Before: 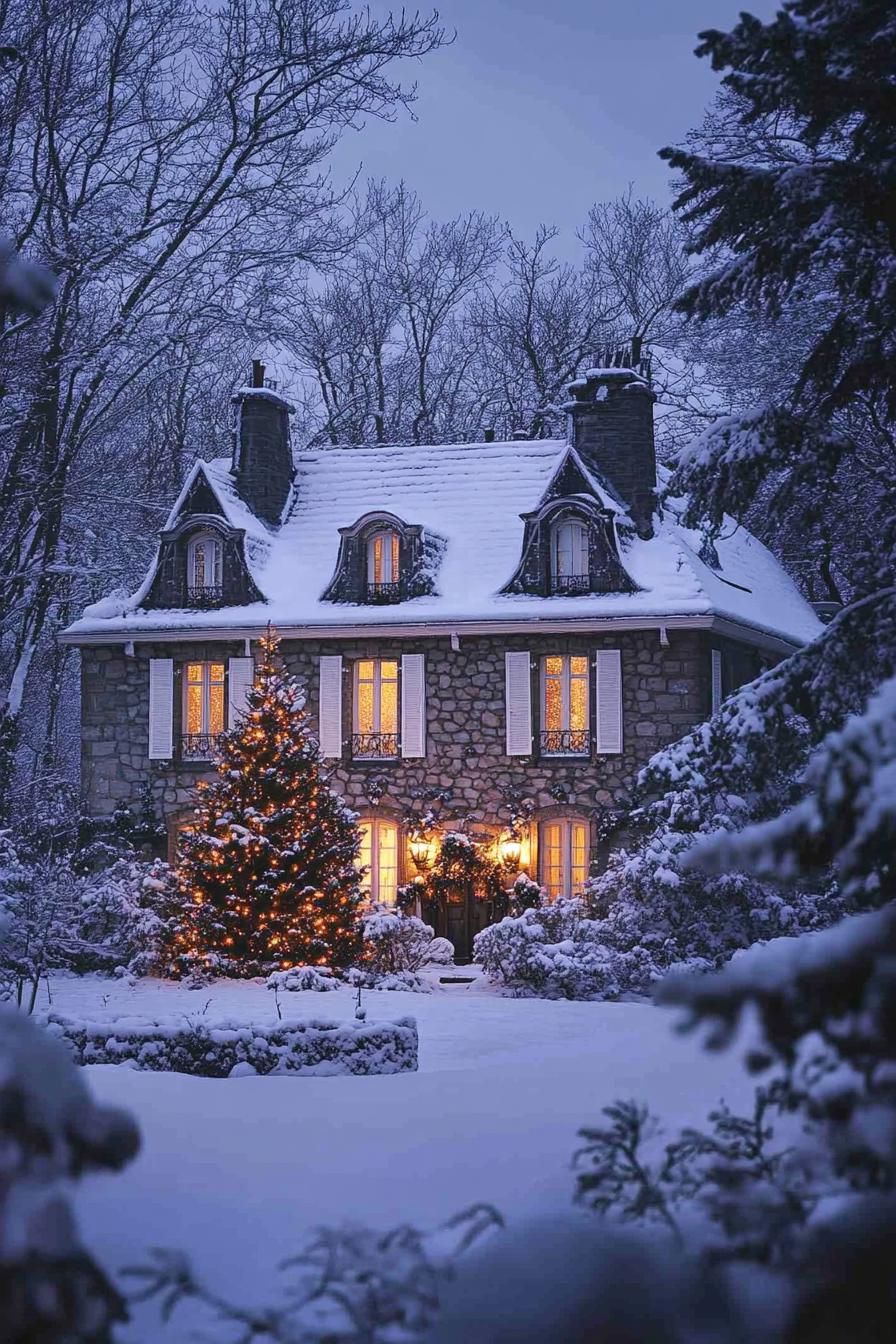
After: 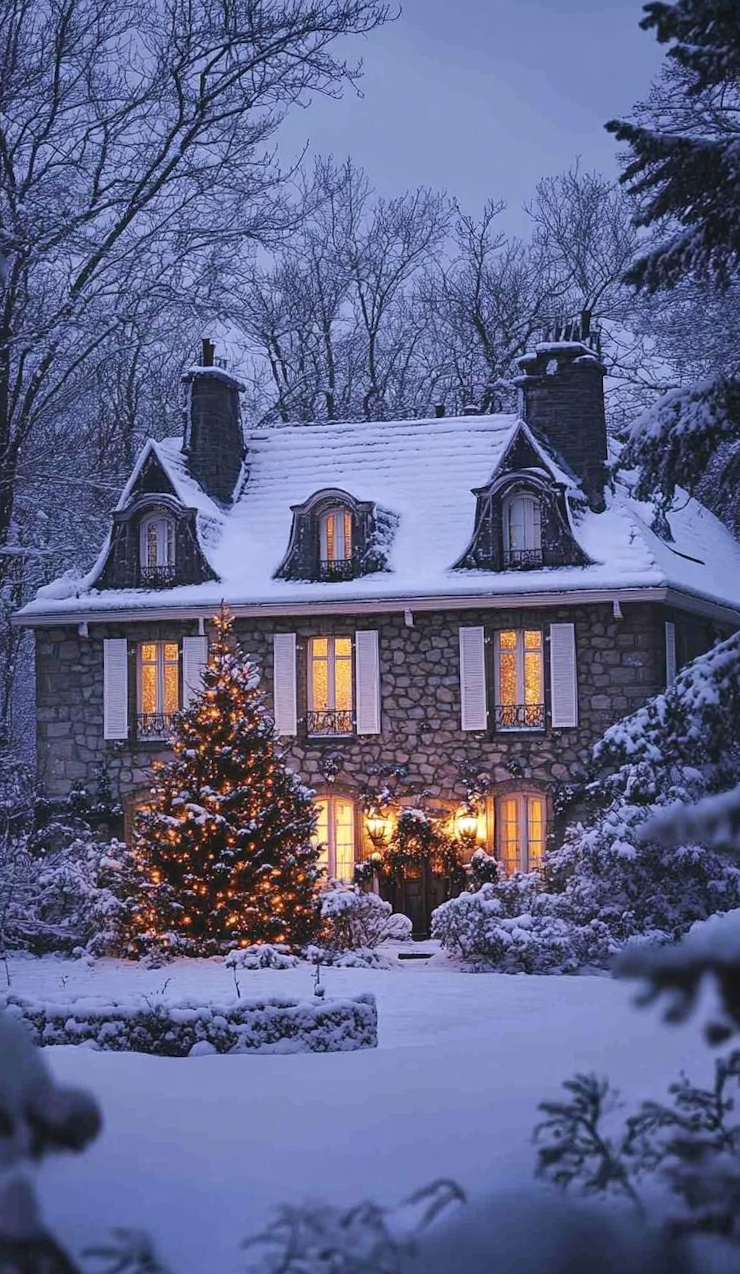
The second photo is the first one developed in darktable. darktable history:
crop and rotate: angle 0.819°, left 4.269%, top 0.761%, right 11.362%, bottom 2.384%
tone equalizer: on, module defaults
